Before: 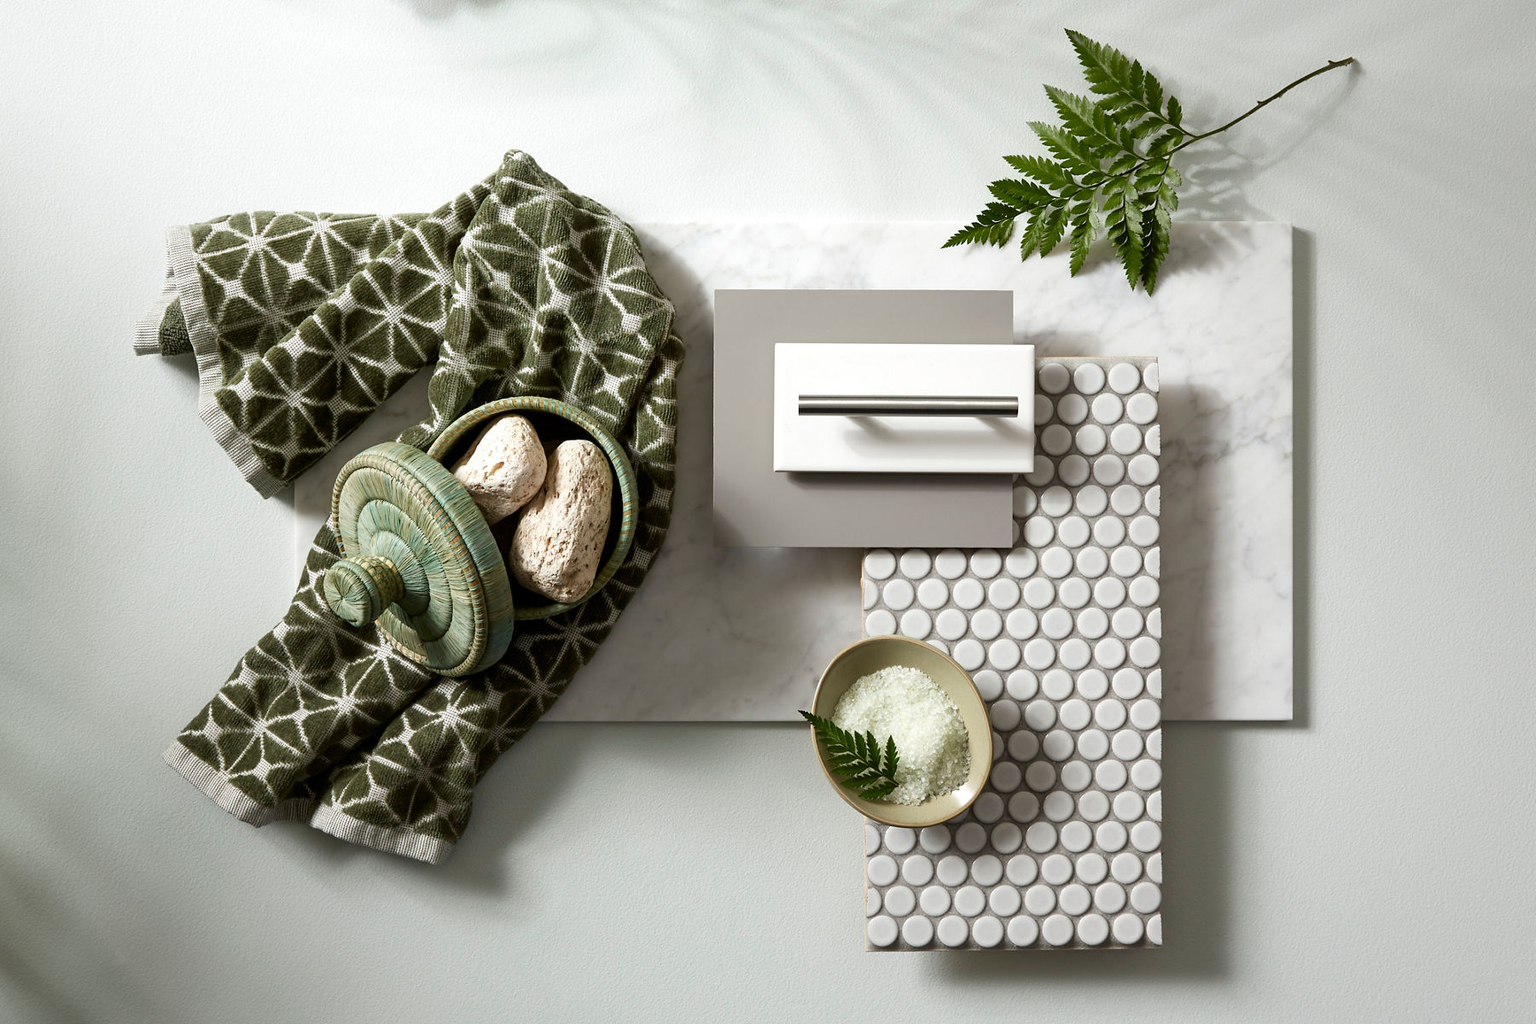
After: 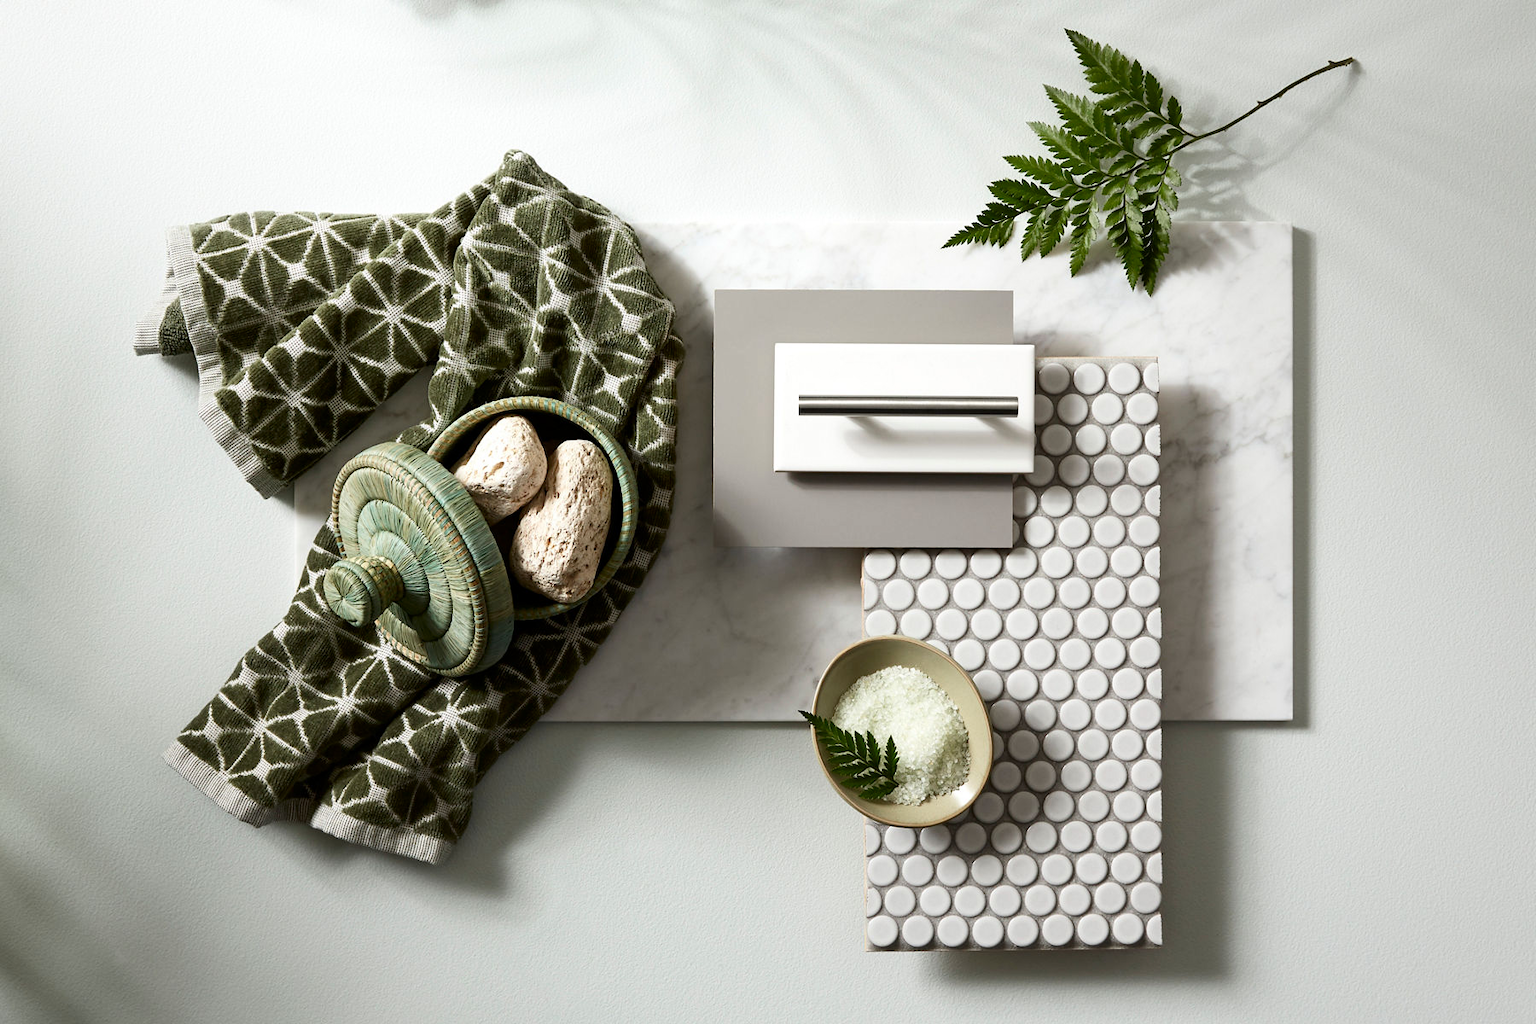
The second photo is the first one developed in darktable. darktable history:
contrast brightness saturation: contrast 0.141
